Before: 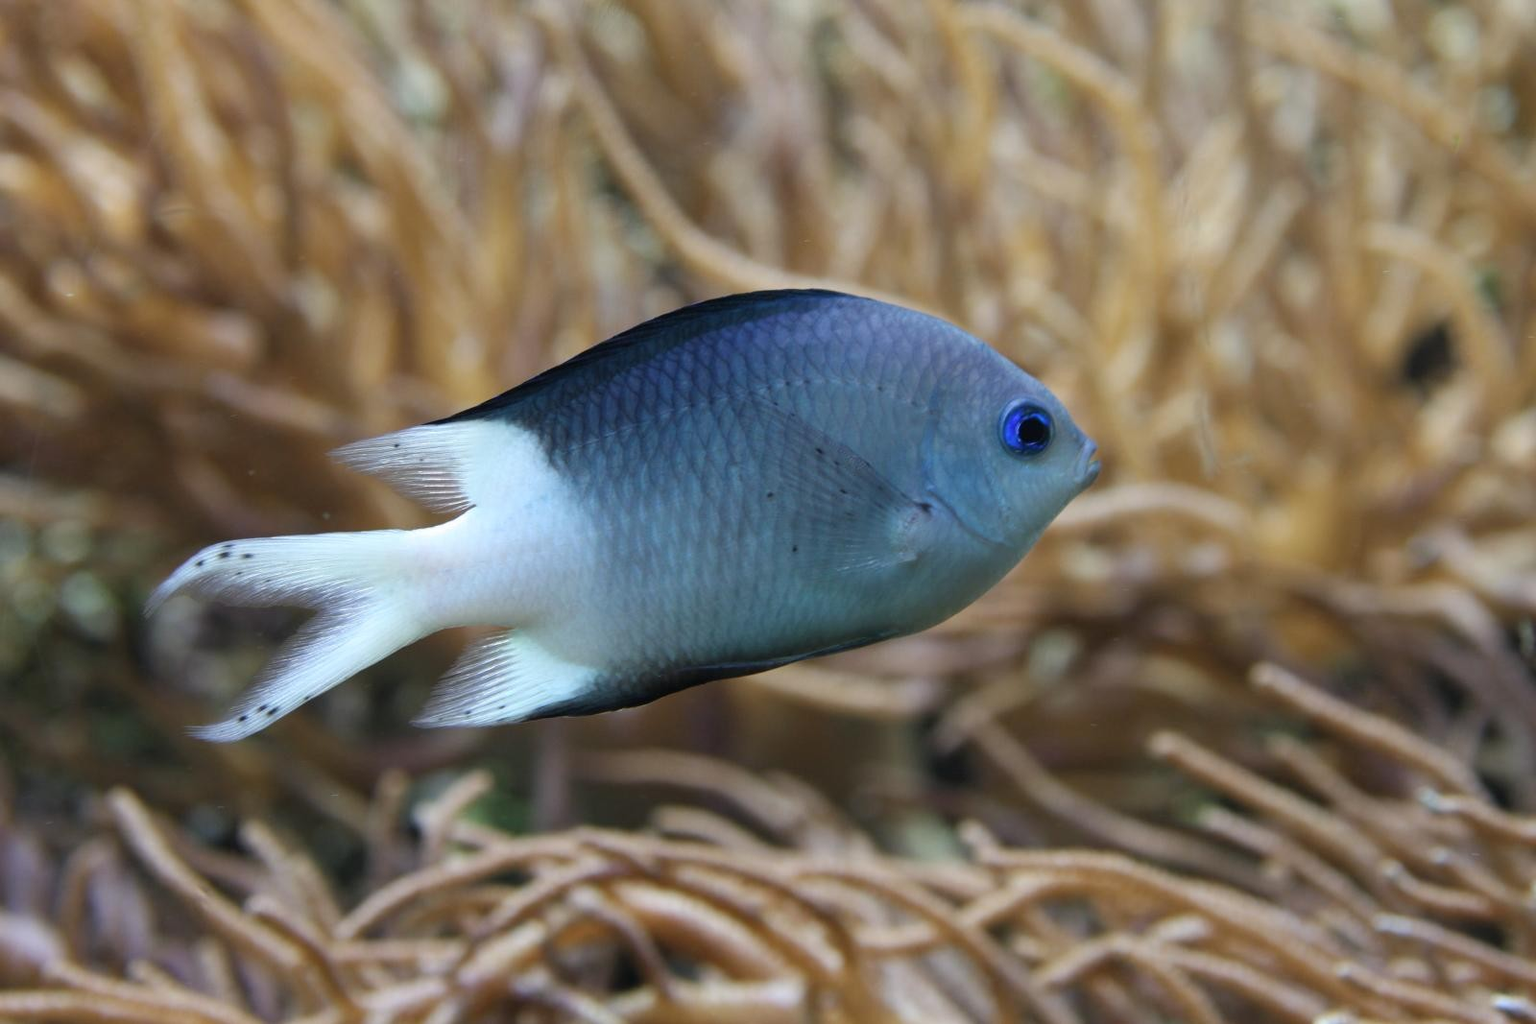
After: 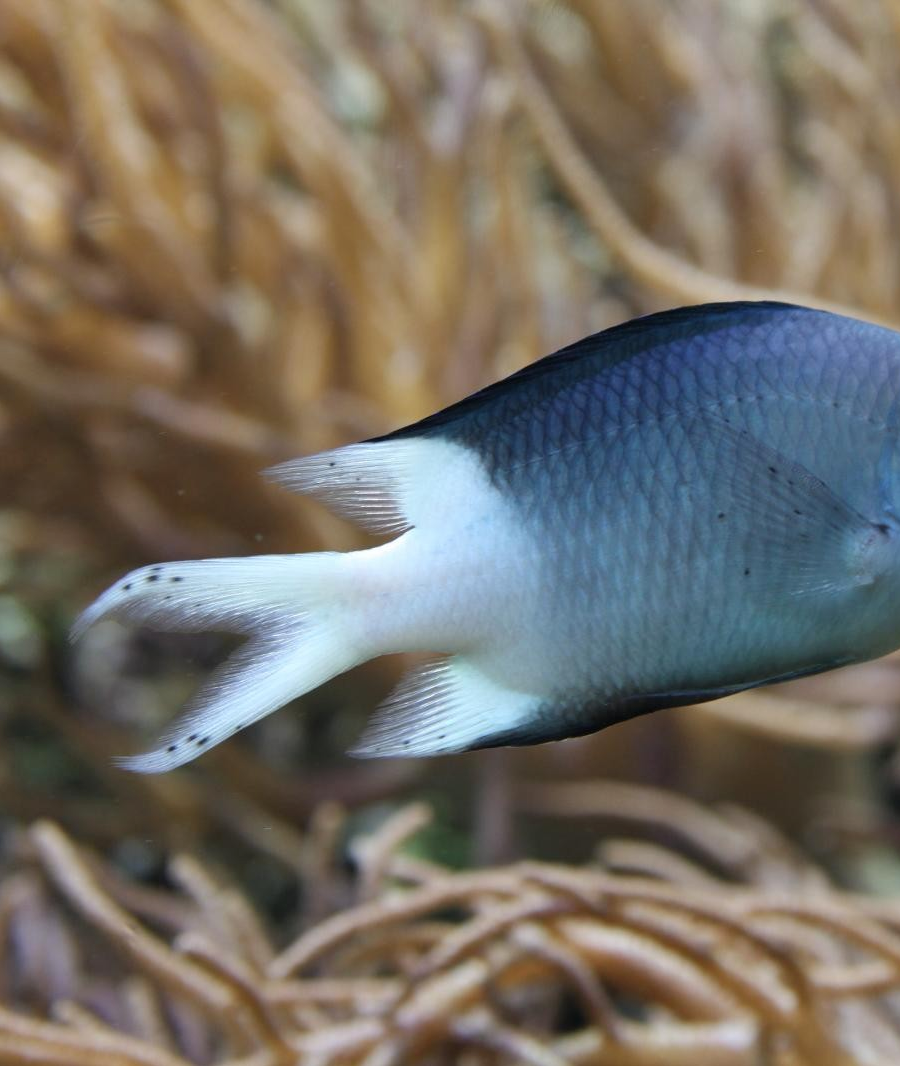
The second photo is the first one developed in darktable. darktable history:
shadows and highlights: soften with gaussian
crop: left 5.114%, right 38.589%
